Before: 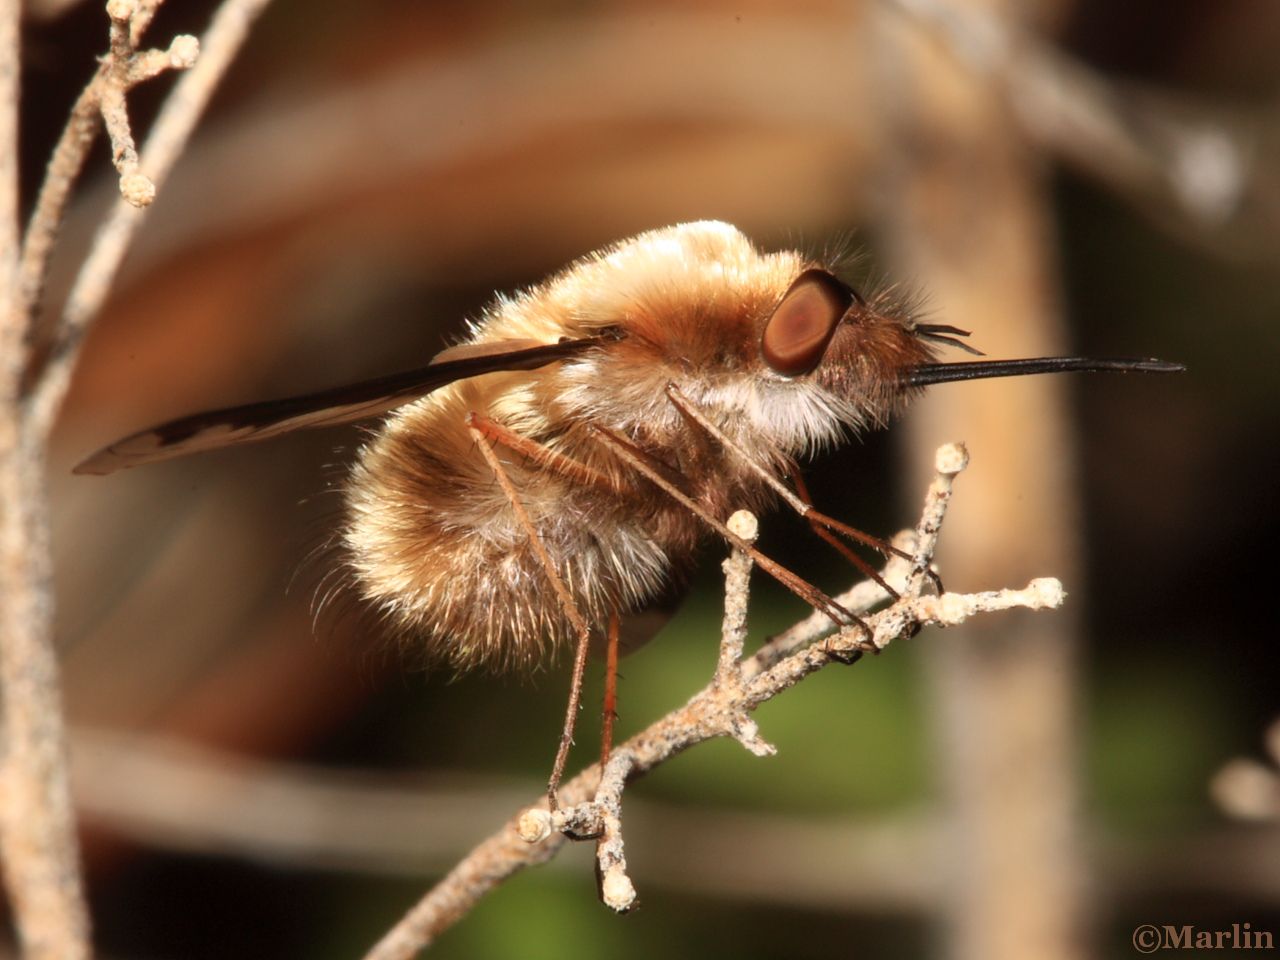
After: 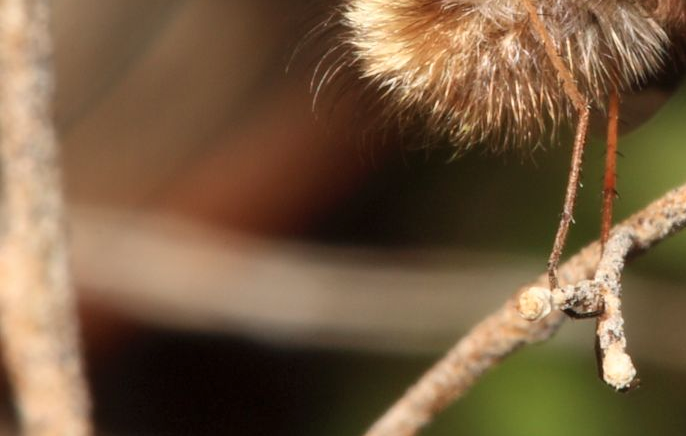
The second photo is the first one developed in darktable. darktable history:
shadows and highlights: low approximation 0.01, soften with gaussian
crop and rotate: top 54.413%, right 46.347%, bottom 0.131%
